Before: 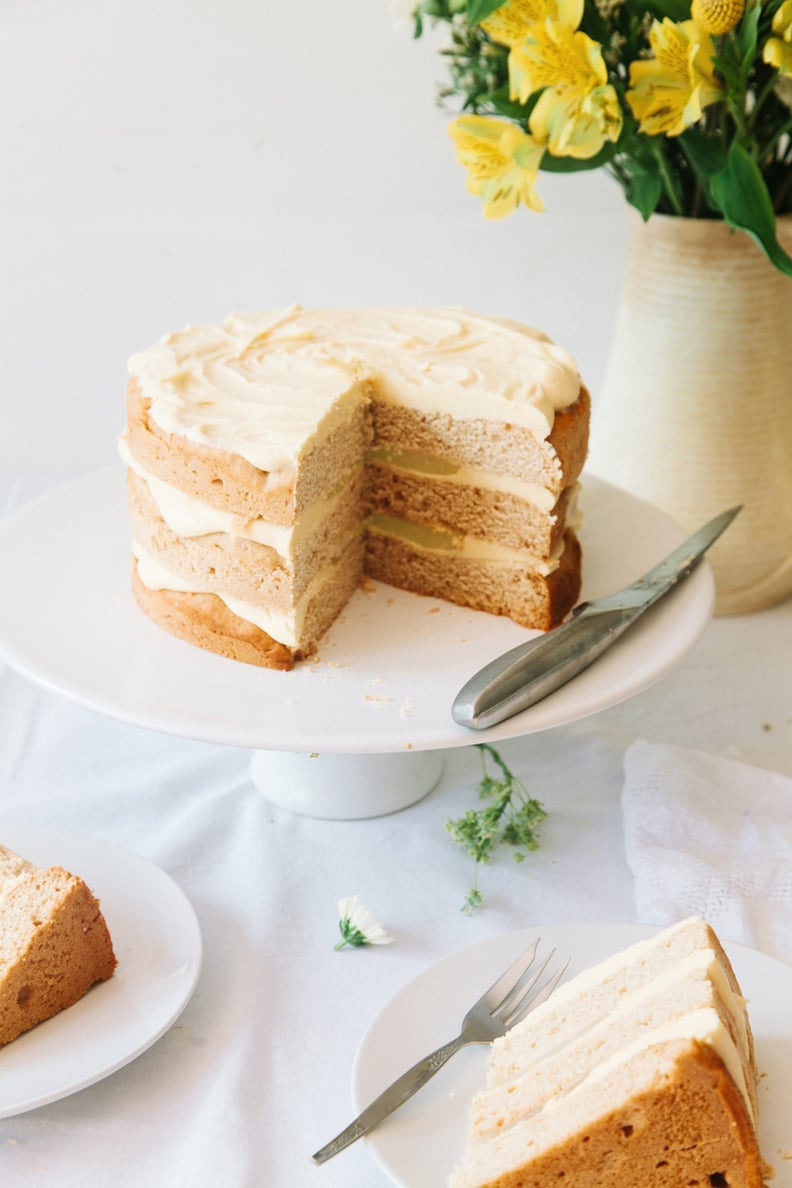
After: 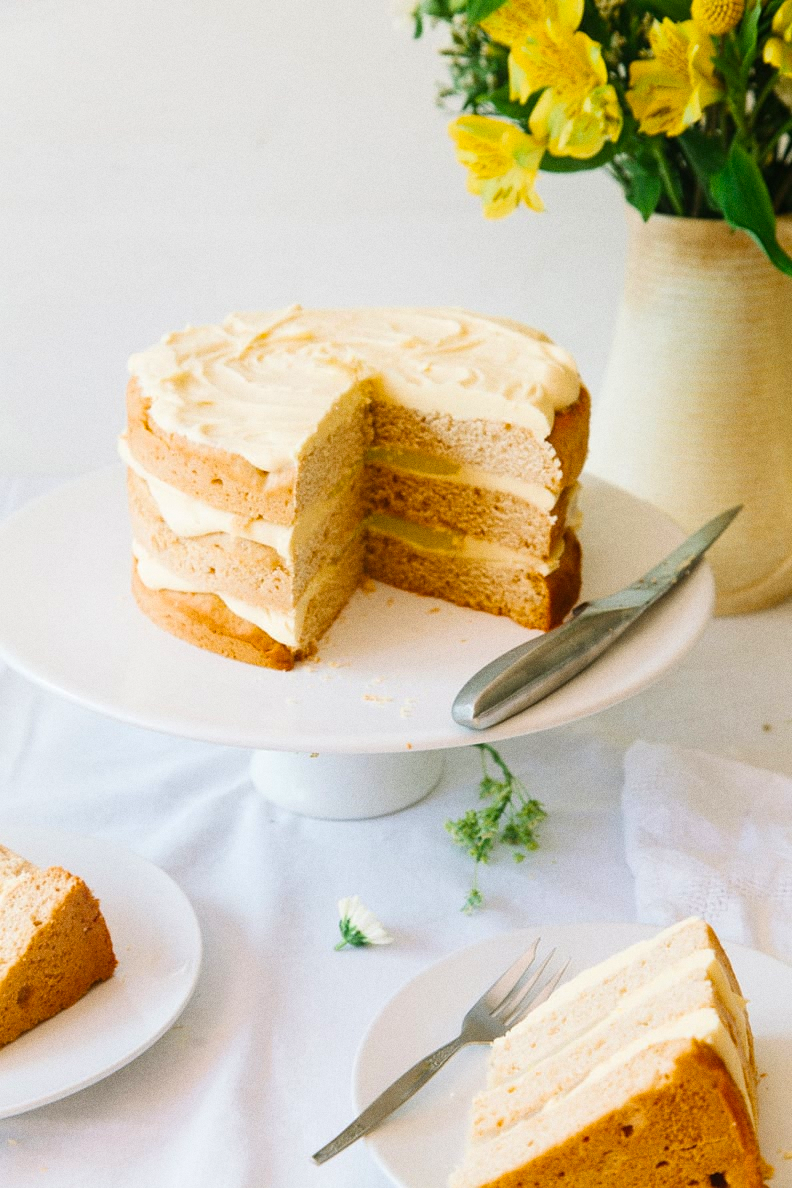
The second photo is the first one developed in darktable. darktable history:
color balance rgb: perceptual saturation grading › global saturation 30%, global vibrance 10%
grain: on, module defaults
